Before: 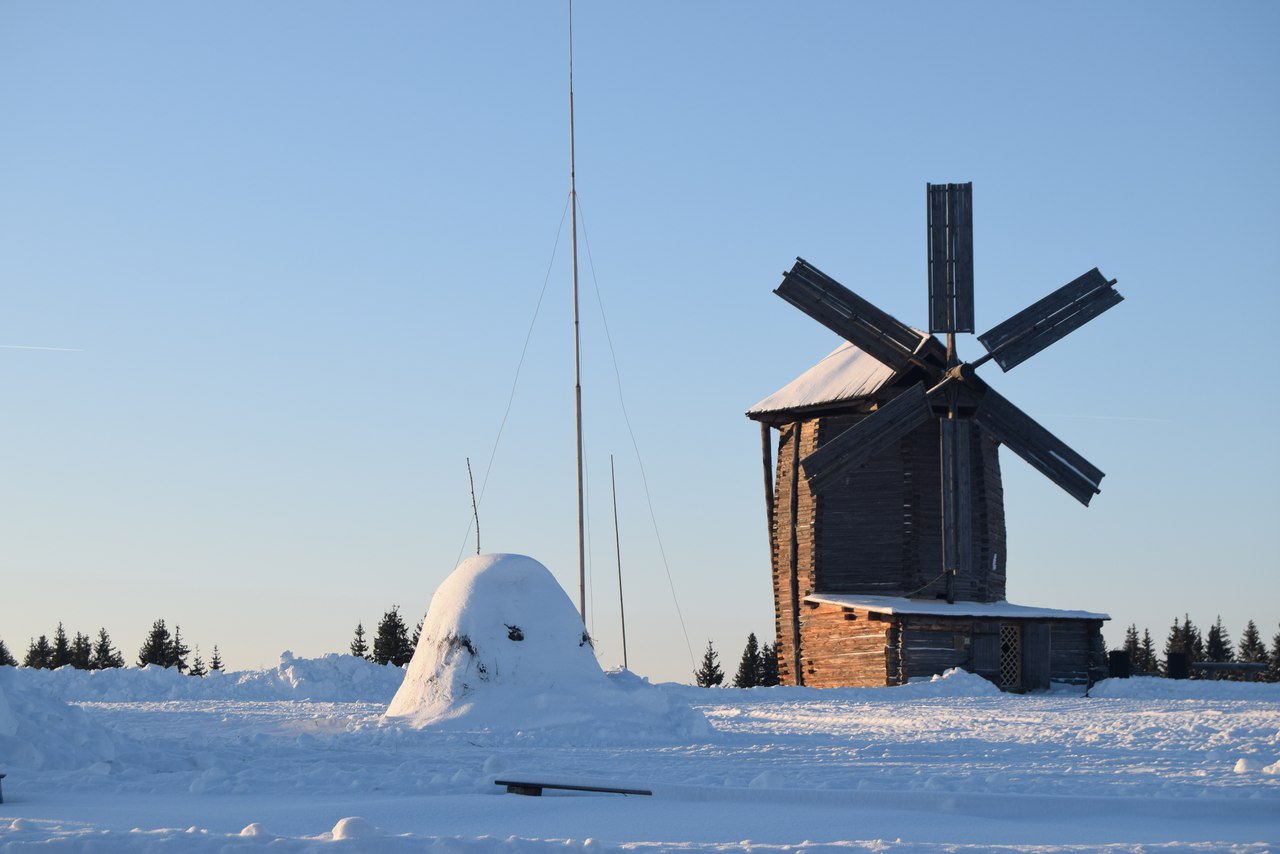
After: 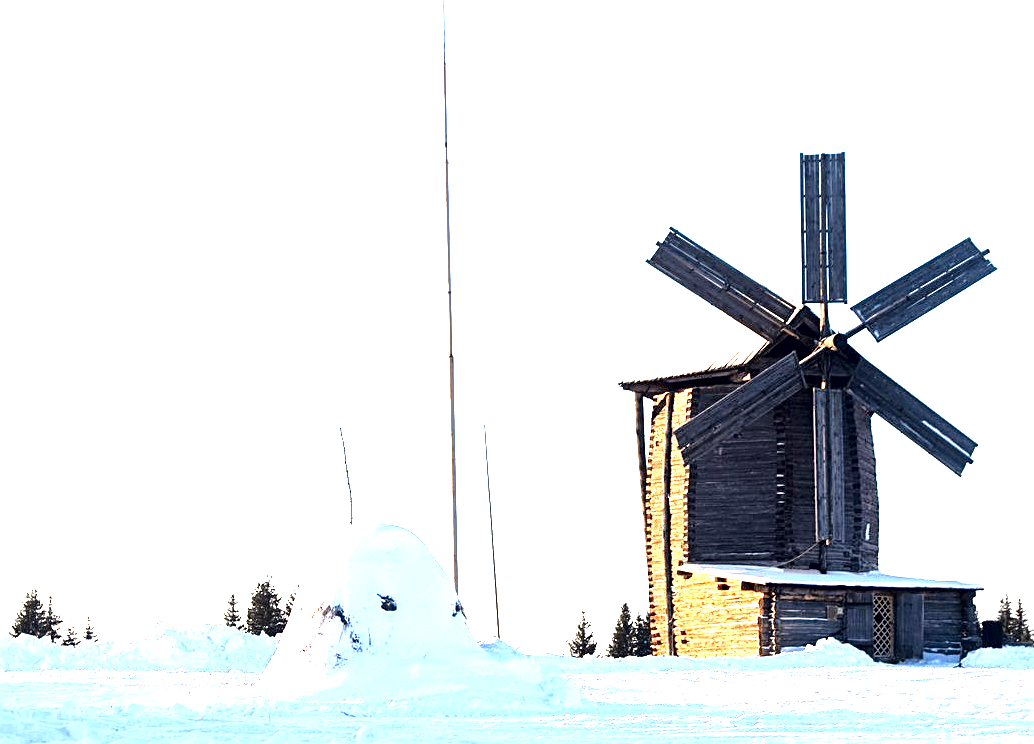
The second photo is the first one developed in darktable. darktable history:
local contrast: mode bilateral grid, contrast 21, coarseness 49, detail 178%, midtone range 0.2
crop: left 9.967%, top 3.583%, right 9.228%, bottom 9.184%
exposure: black level correction 0.001, exposure 1.32 EV, compensate highlight preservation false
tone equalizer: -8 EV -1.09 EV, -7 EV -1.02 EV, -6 EV -0.886 EV, -5 EV -0.558 EV, -3 EV 0.574 EV, -2 EV 0.858 EV, -1 EV 1.01 EV, +0 EV 1.07 EV
sharpen: on, module defaults
contrast brightness saturation: contrast 0.128, brightness -0.062, saturation 0.163
color correction: highlights a* 5.75, highlights b* 4.8
